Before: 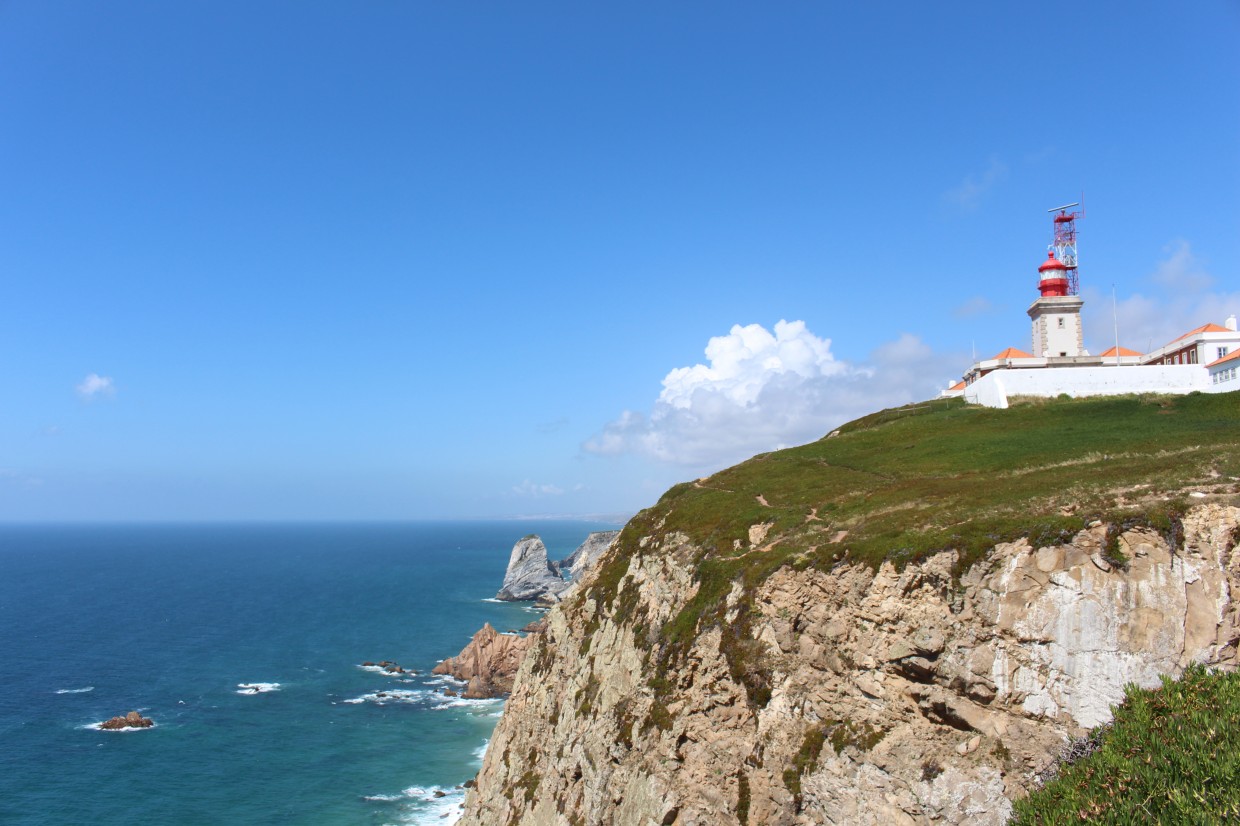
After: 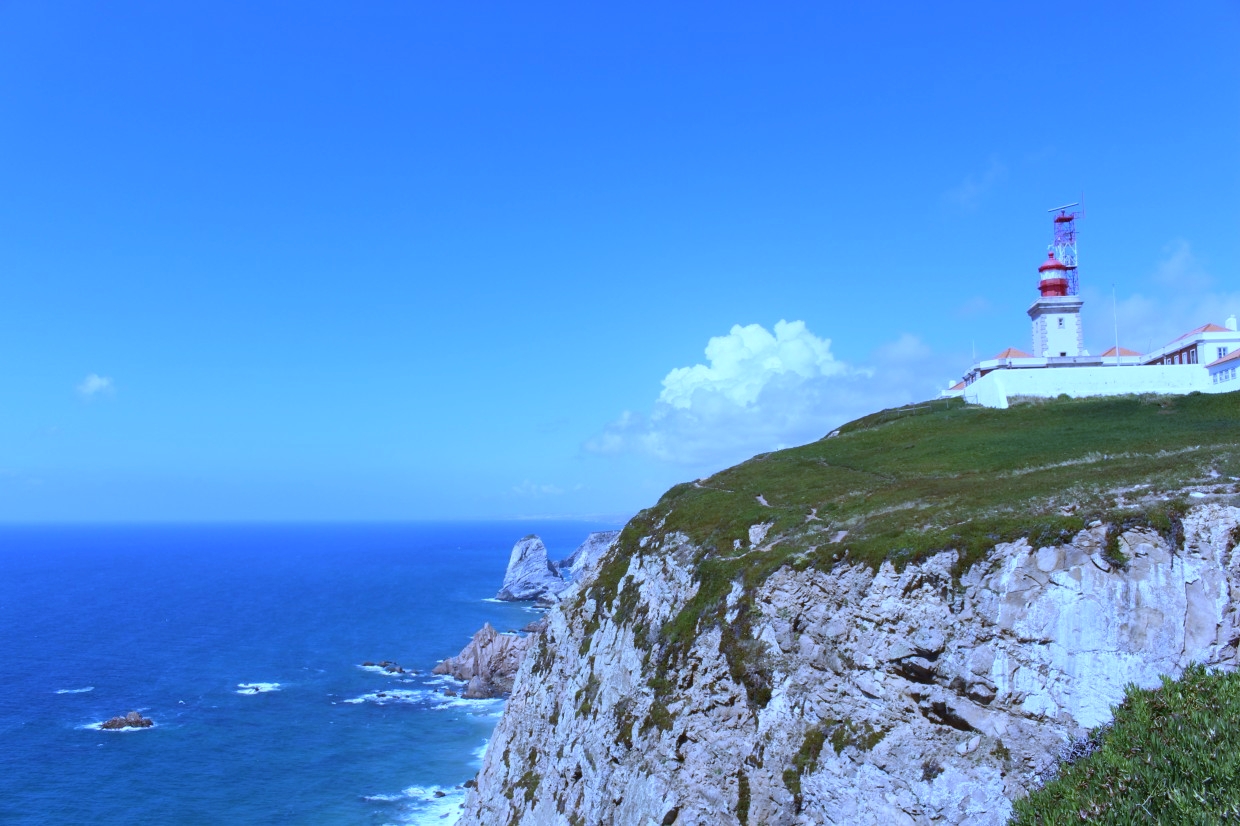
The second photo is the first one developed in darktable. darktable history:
tone equalizer: on, module defaults
white balance: red 0.766, blue 1.537
